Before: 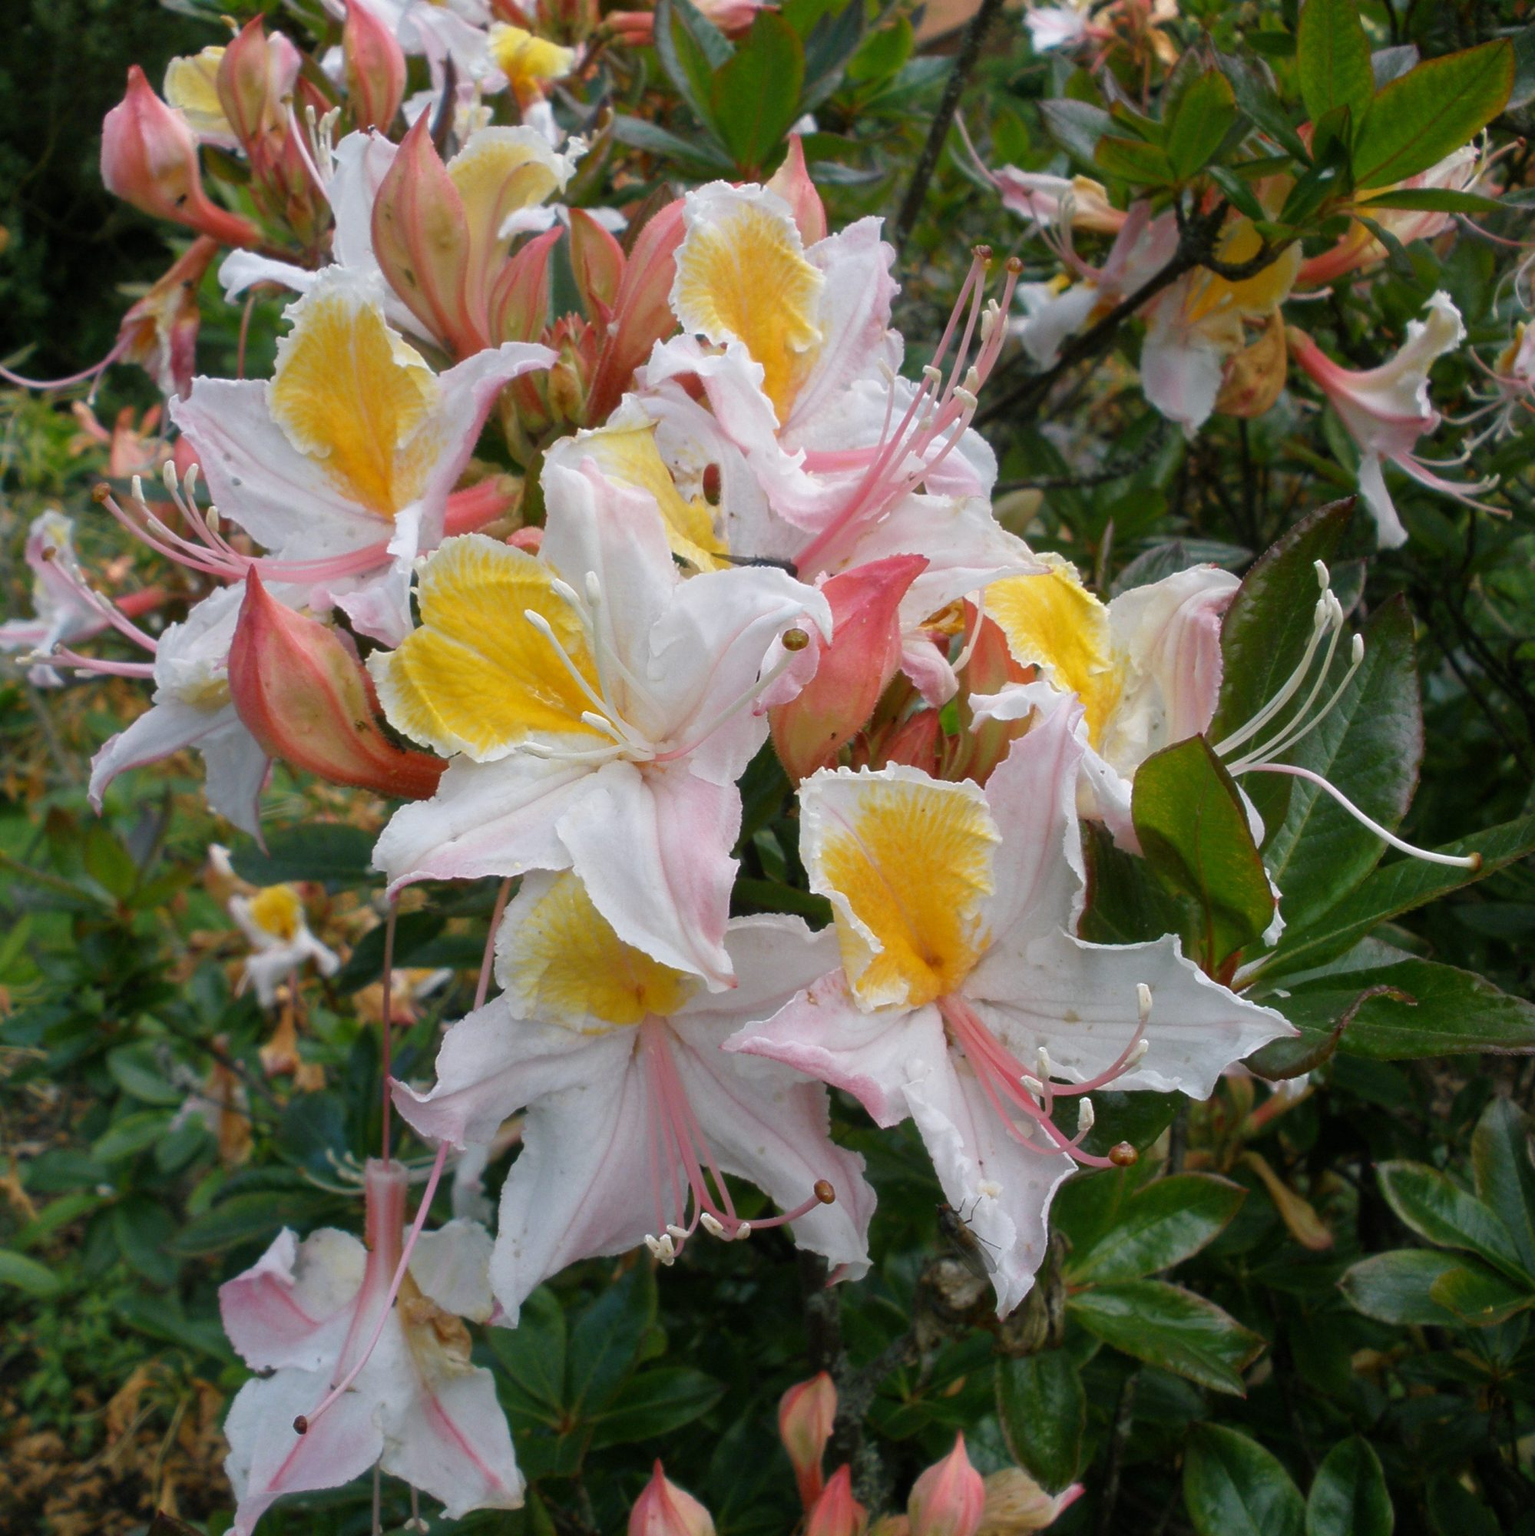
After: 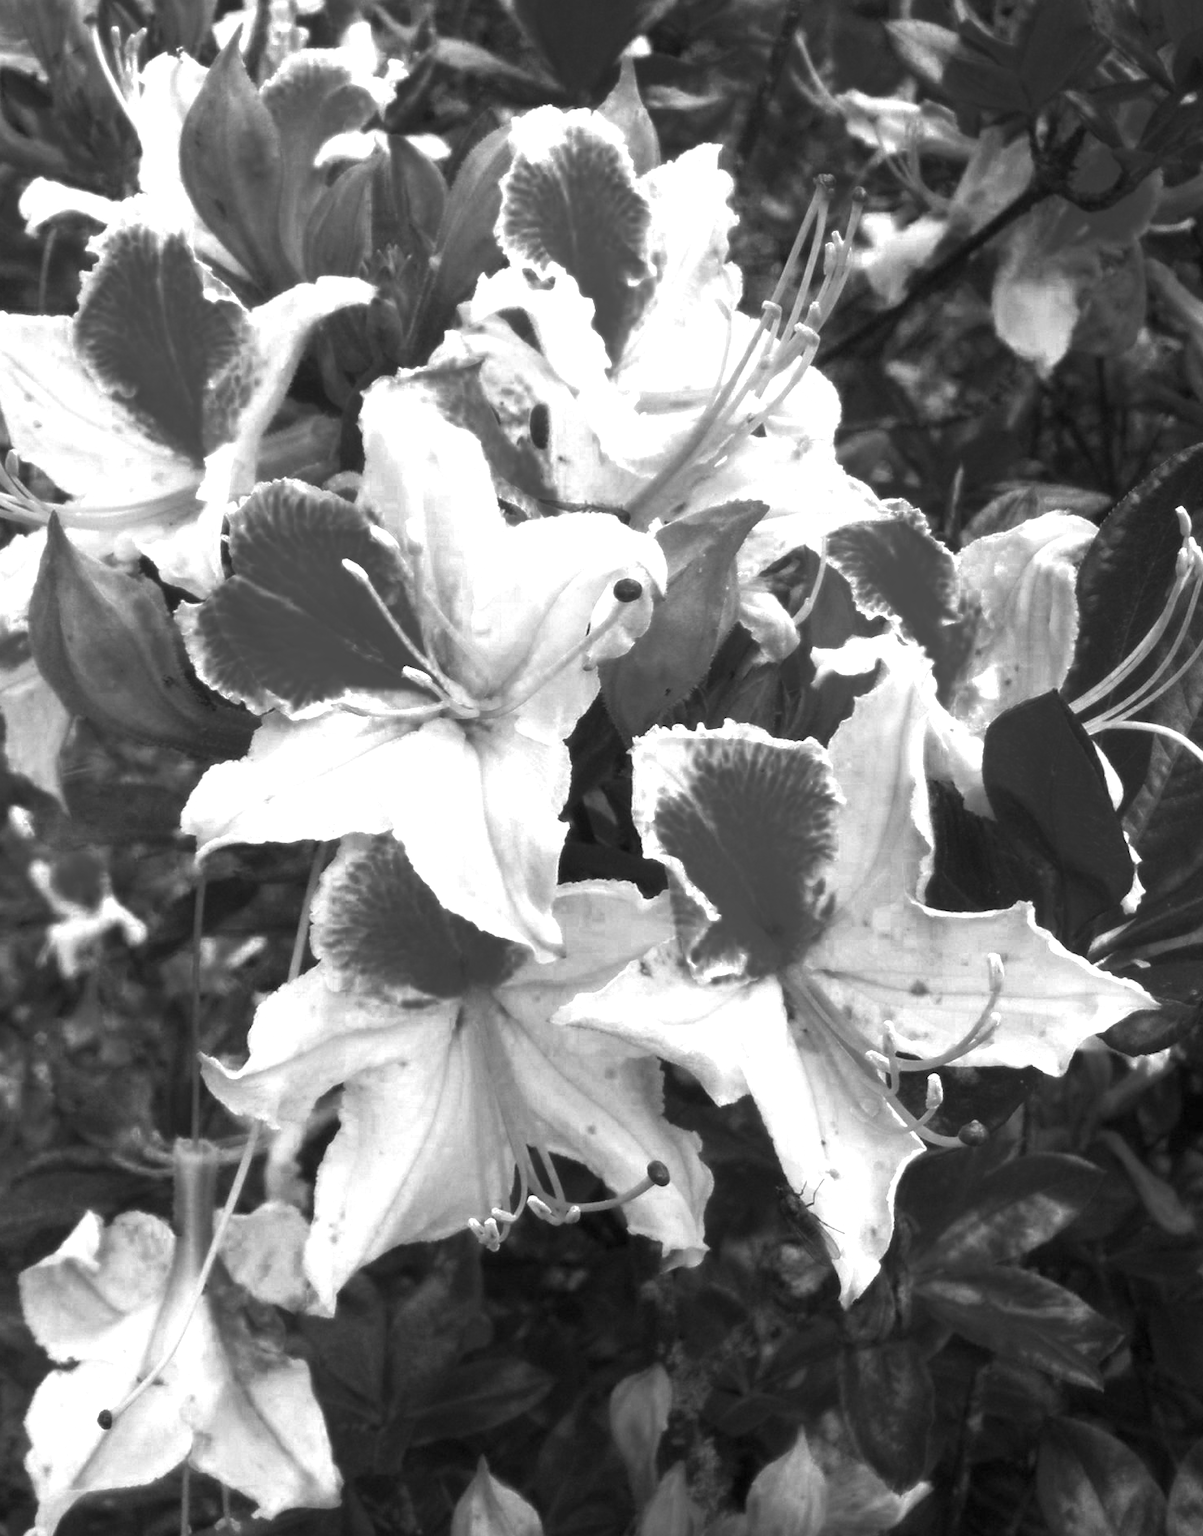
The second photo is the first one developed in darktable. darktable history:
color zones: curves: ch0 [(0.287, 0.048) (0.493, 0.484) (0.737, 0.816)]; ch1 [(0, 0) (0.143, 0) (0.286, 0) (0.429, 0) (0.571, 0) (0.714, 0) (0.857, 0)]
crop and rotate: left 13.15%, top 5.251%, right 12.609%
exposure: exposure 1 EV, compensate highlight preservation false
velvia: on, module defaults
